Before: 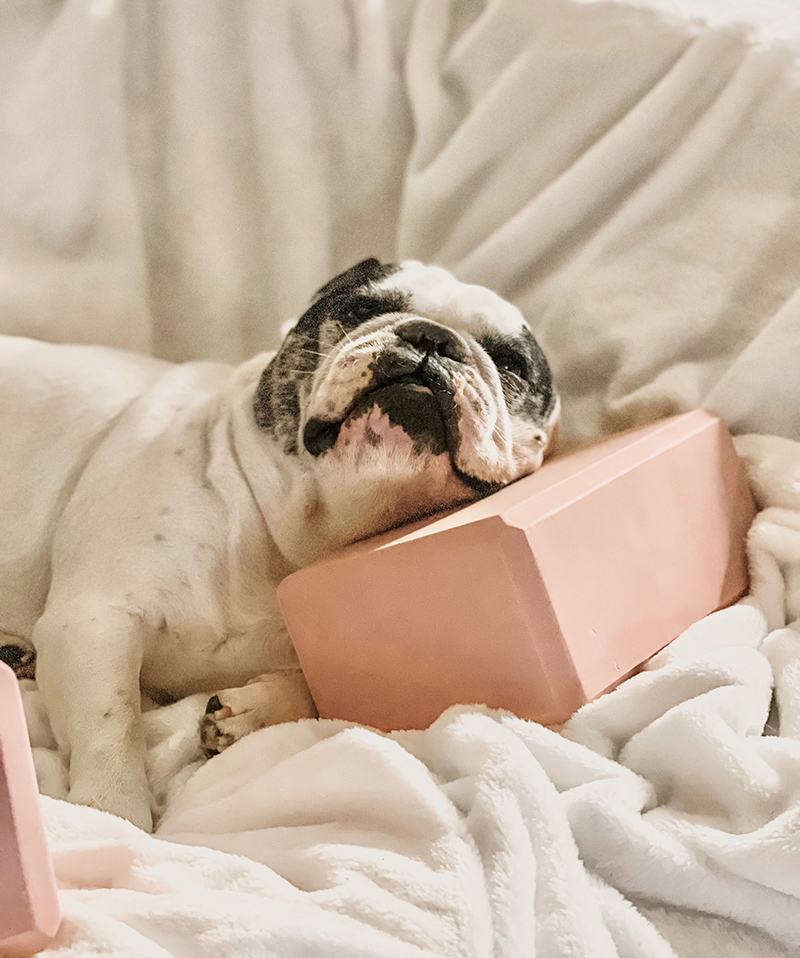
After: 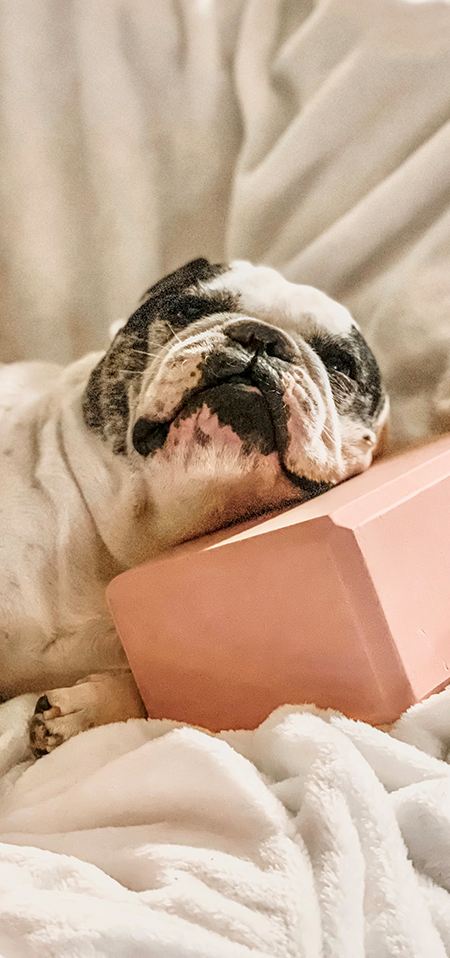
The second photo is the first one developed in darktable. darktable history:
local contrast: on, module defaults
crop: left 21.496%, right 22.254%
